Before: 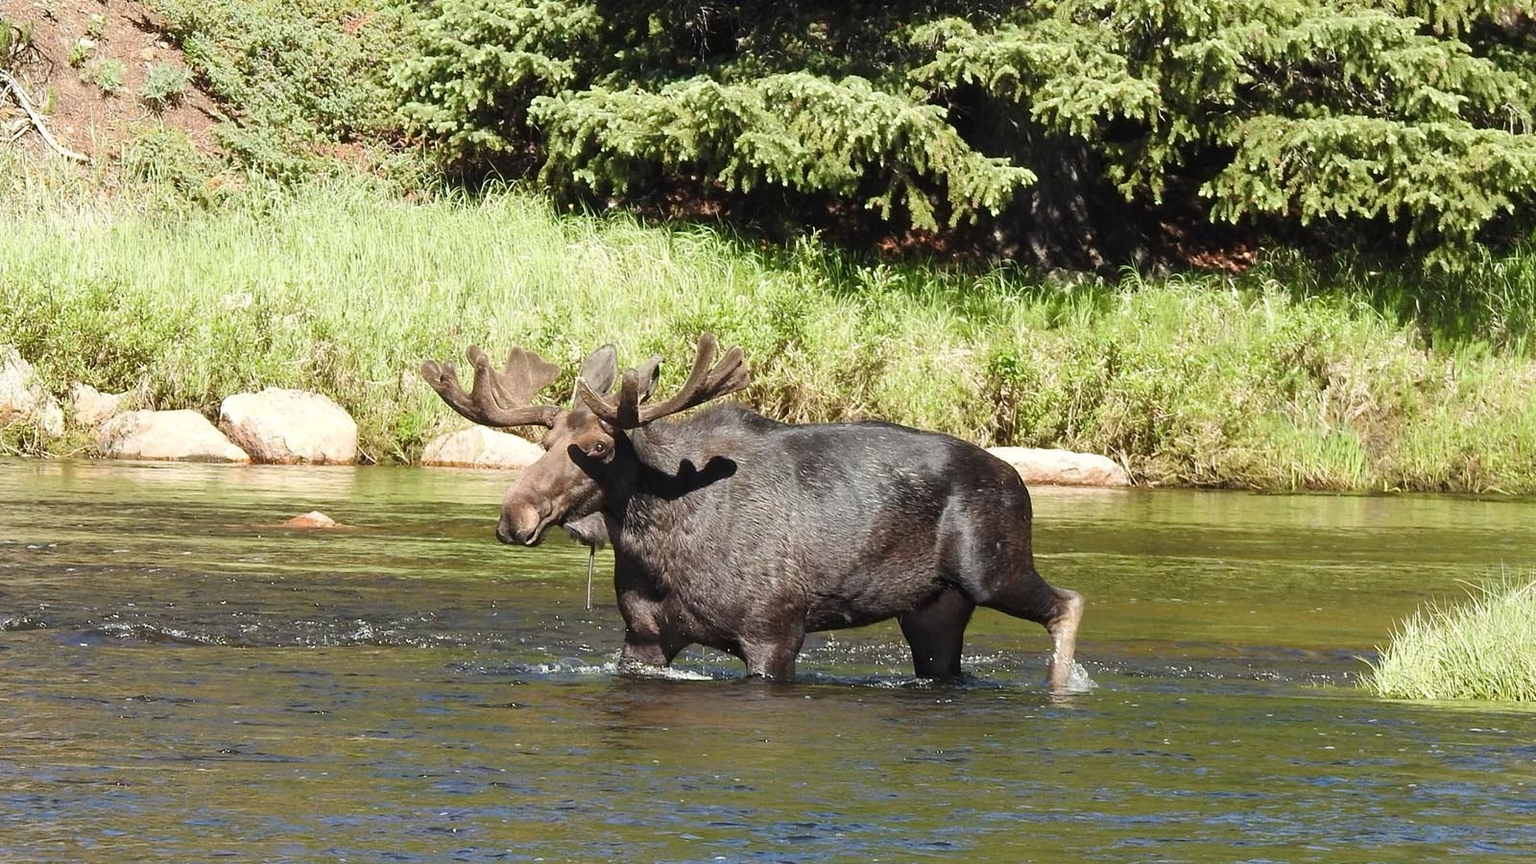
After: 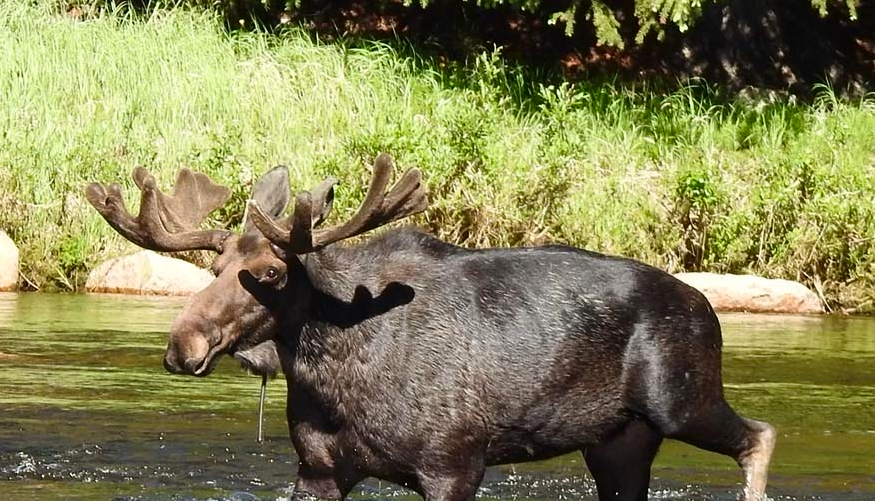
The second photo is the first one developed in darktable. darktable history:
contrast brightness saturation: contrast 0.133, brightness -0.059, saturation 0.155
crop and rotate: left 22.103%, top 21.517%, right 23.202%, bottom 22.72%
tone equalizer: -7 EV 0.131 EV, mask exposure compensation -0.492 EV
